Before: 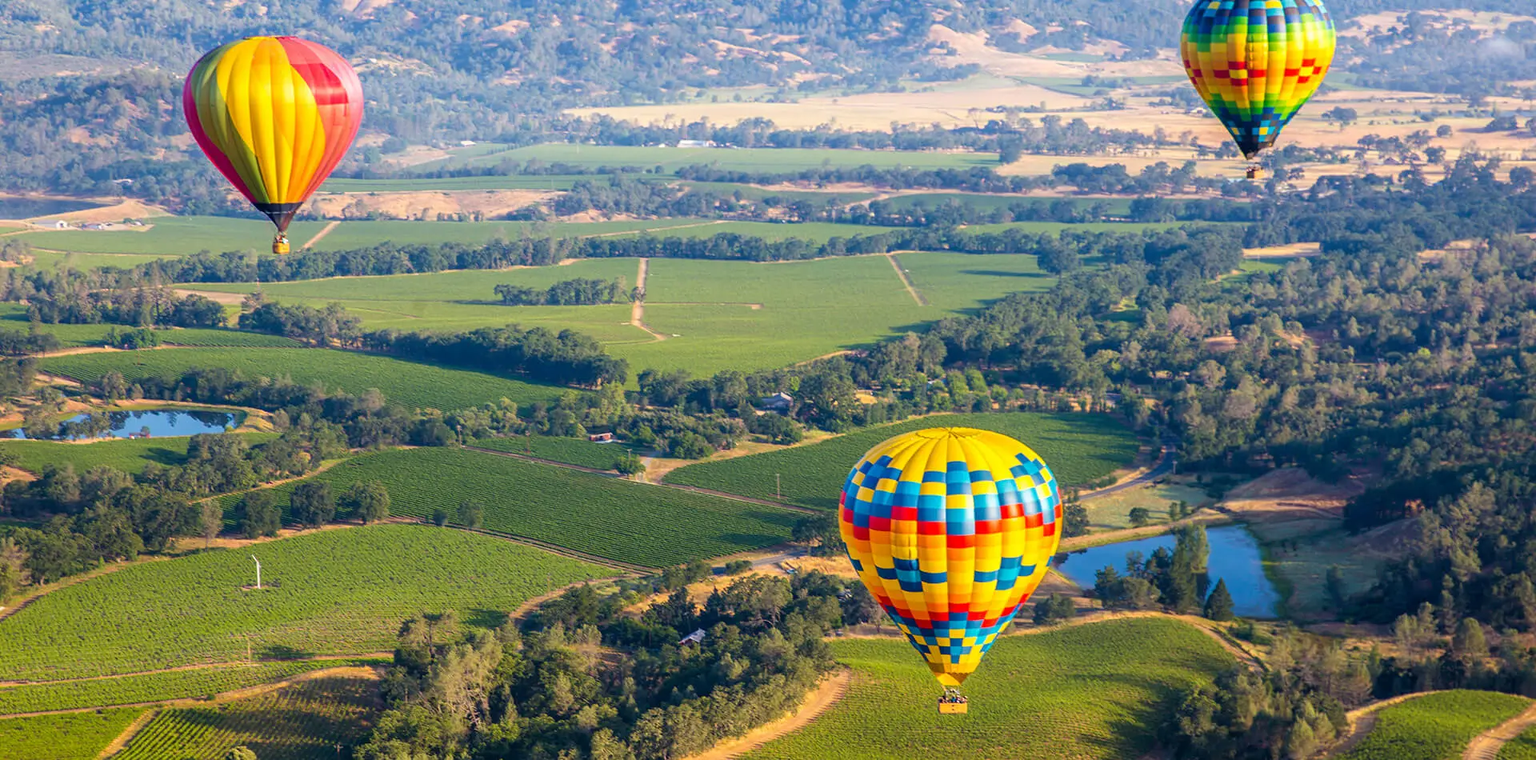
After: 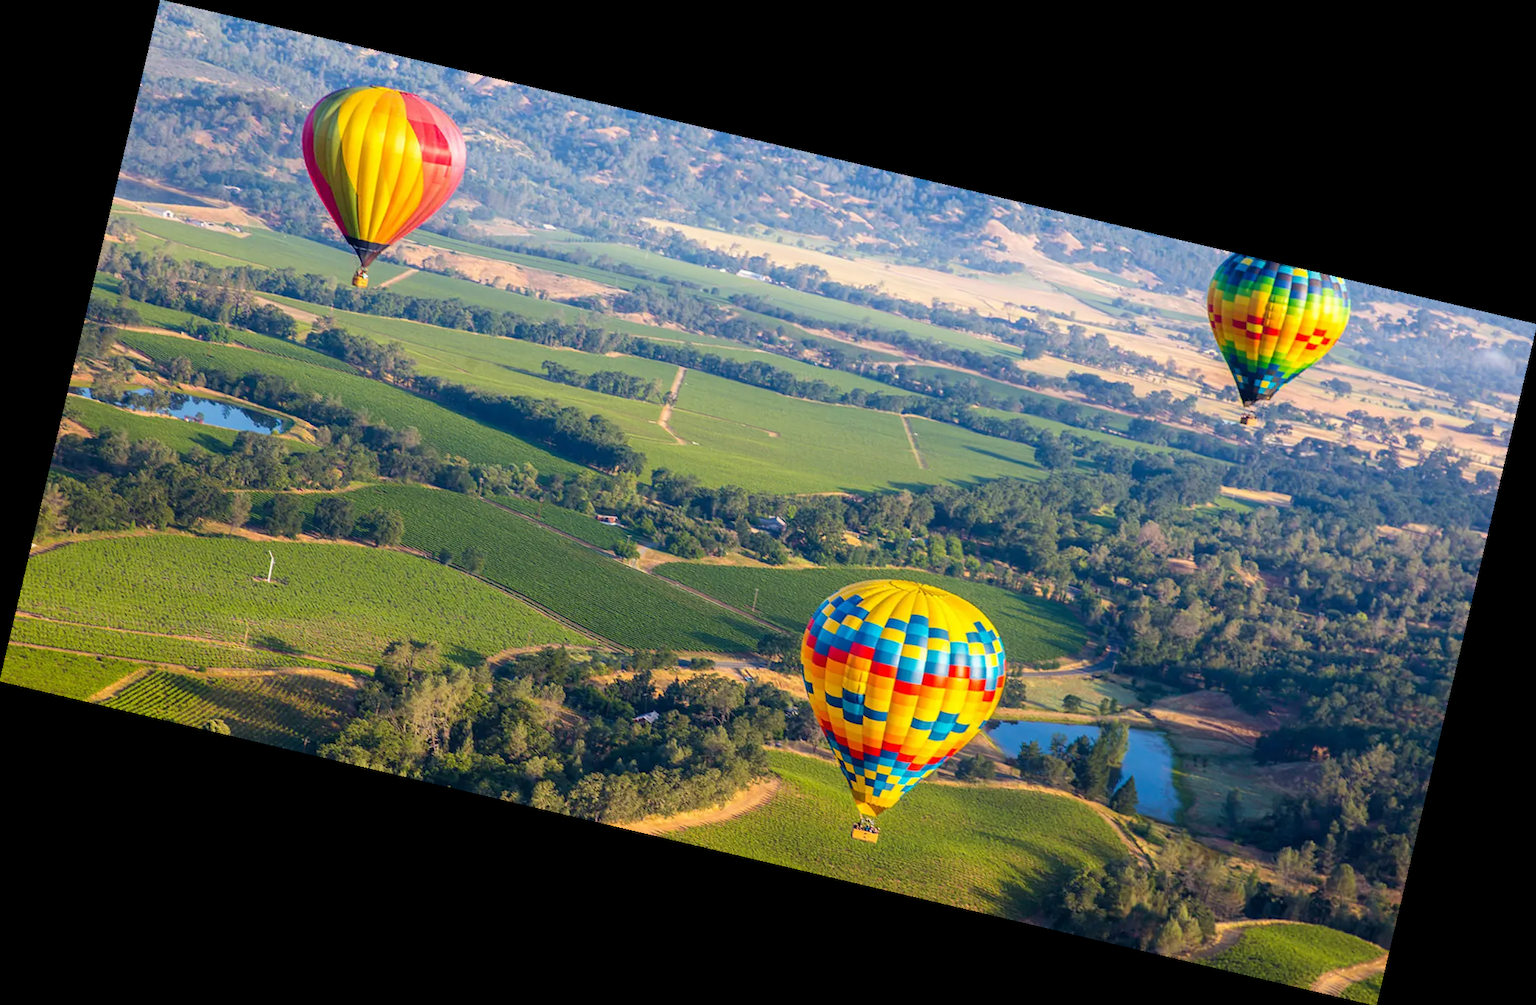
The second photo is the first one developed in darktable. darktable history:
white balance: emerald 1
rotate and perspective: rotation 13.27°, automatic cropping off
